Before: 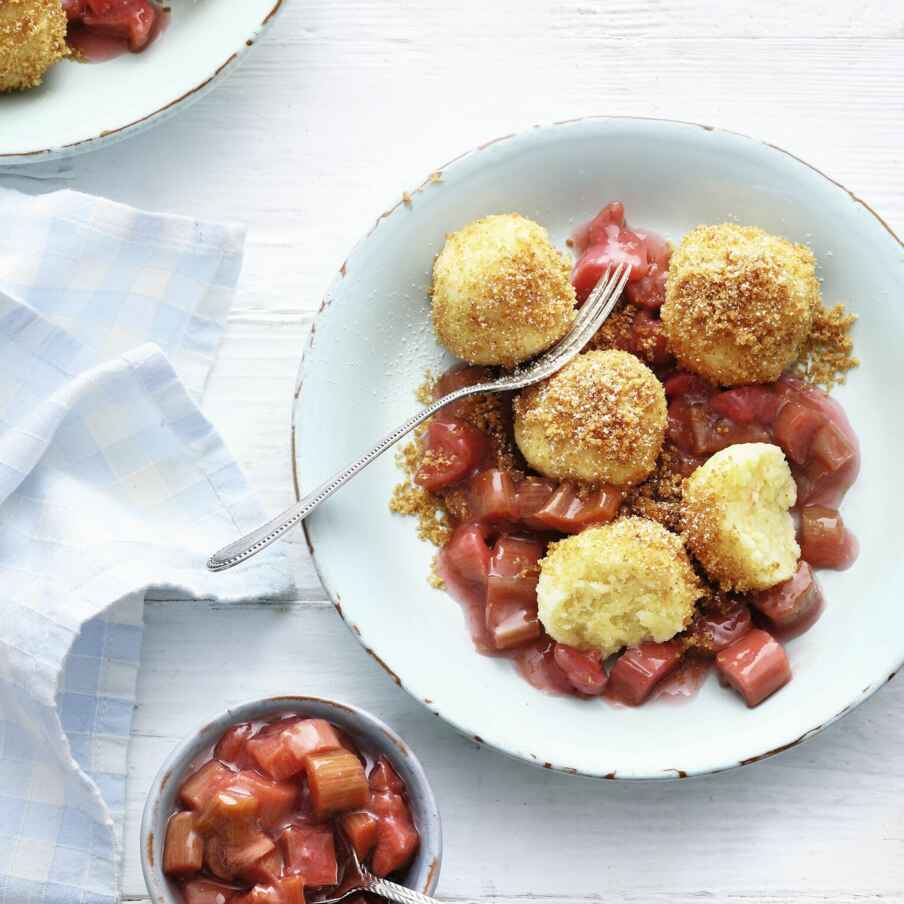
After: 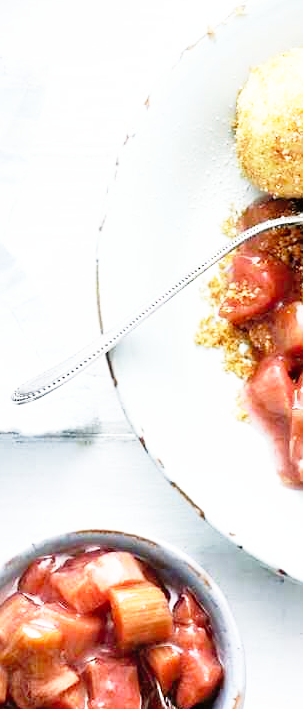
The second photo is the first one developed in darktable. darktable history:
base curve: curves: ch0 [(0, 0) (0.012, 0.01) (0.073, 0.168) (0.31, 0.711) (0.645, 0.957) (1, 1)], preserve colors none
contrast brightness saturation: saturation -0.05
crop and rotate: left 21.77%, top 18.528%, right 44.676%, bottom 2.997%
sharpen: amount 0.2
